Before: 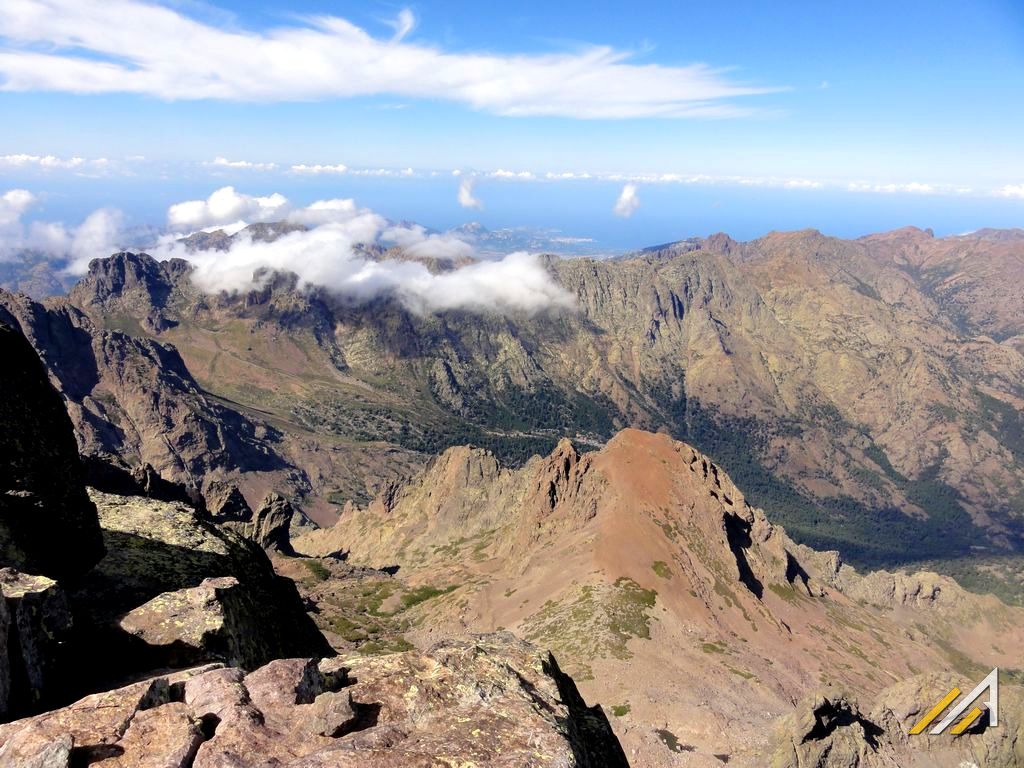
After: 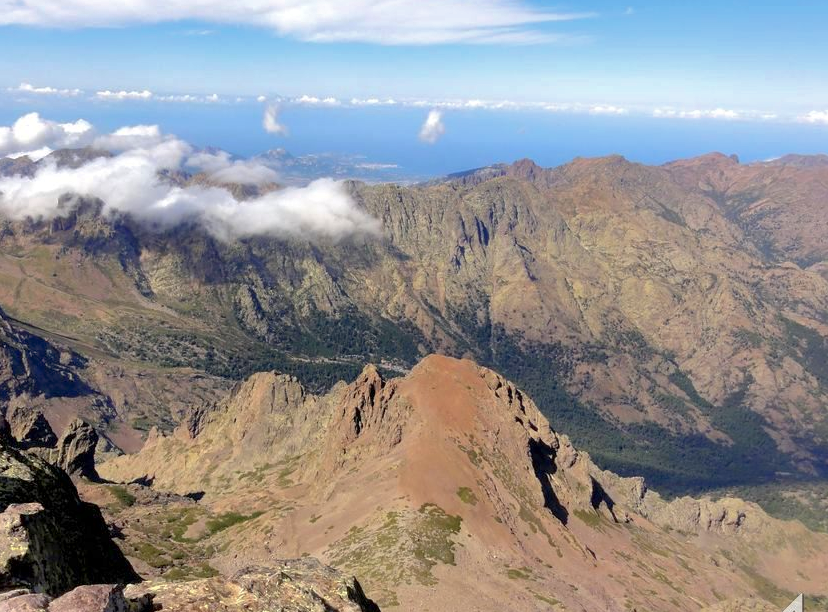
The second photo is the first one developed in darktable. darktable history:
shadows and highlights: on, module defaults
crop: left 19.098%, top 9.682%, right 0%, bottom 9.66%
